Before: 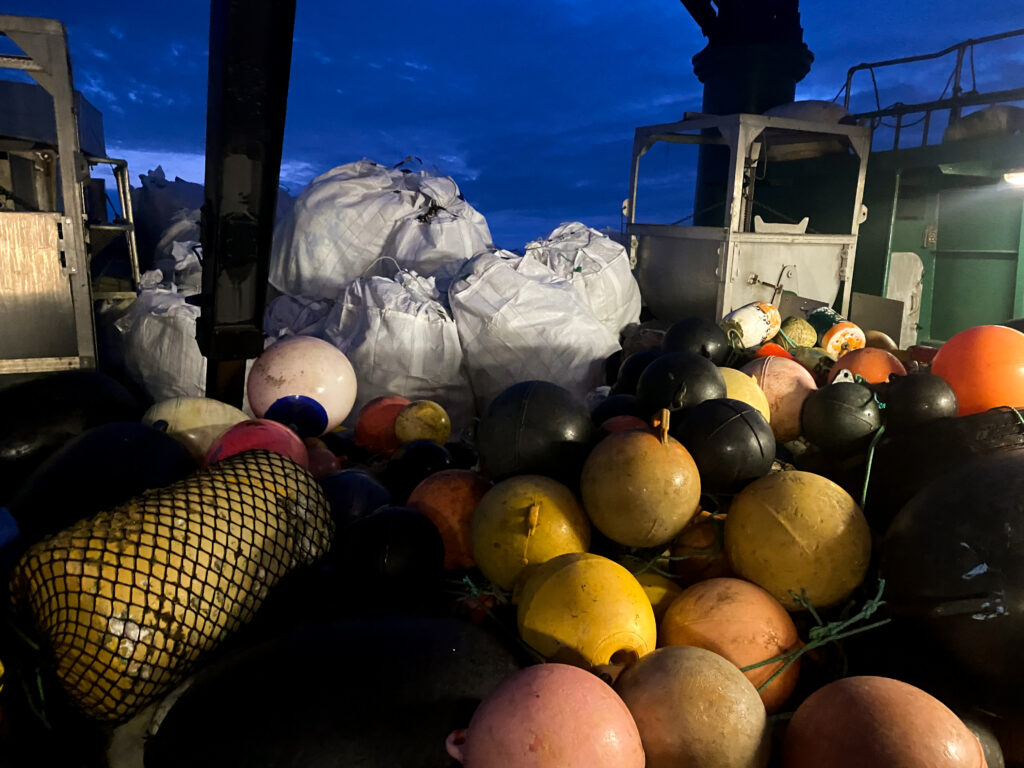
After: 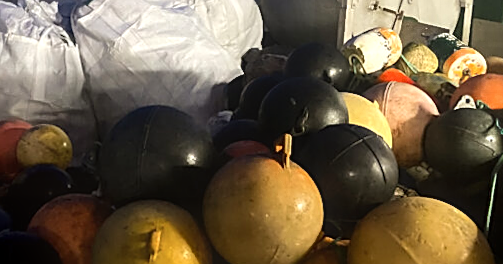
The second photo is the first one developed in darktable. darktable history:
crop: left 36.607%, top 34.735%, right 13.146%, bottom 30.611%
local contrast: detail 130%
contrast brightness saturation: saturation -0.05
sharpen: on, module defaults
rotate and perspective: rotation 0.226°, lens shift (vertical) -0.042, crop left 0.023, crop right 0.982, crop top 0.006, crop bottom 0.994
contrast equalizer: octaves 7, y [[0.6 ×6], [0.55 ×6], [0 ×6], [0 ×6], [0 ×6]], mix -1
exposure: black level correction 0, exposure 0.5 EV, compensate highlight preservation false
